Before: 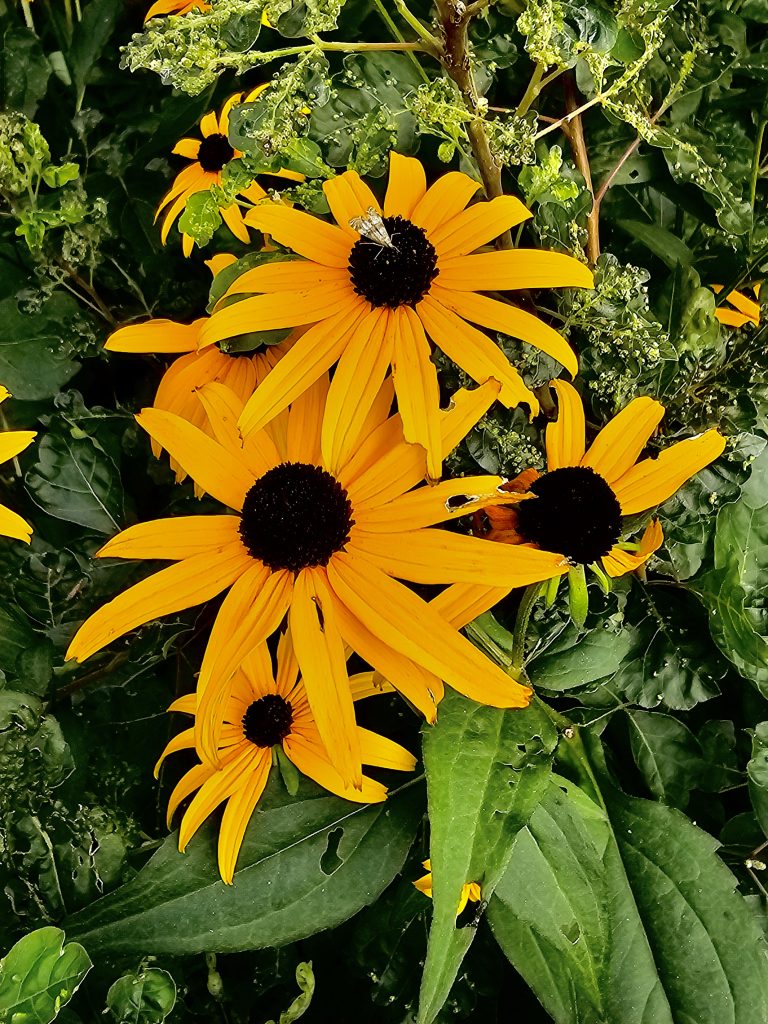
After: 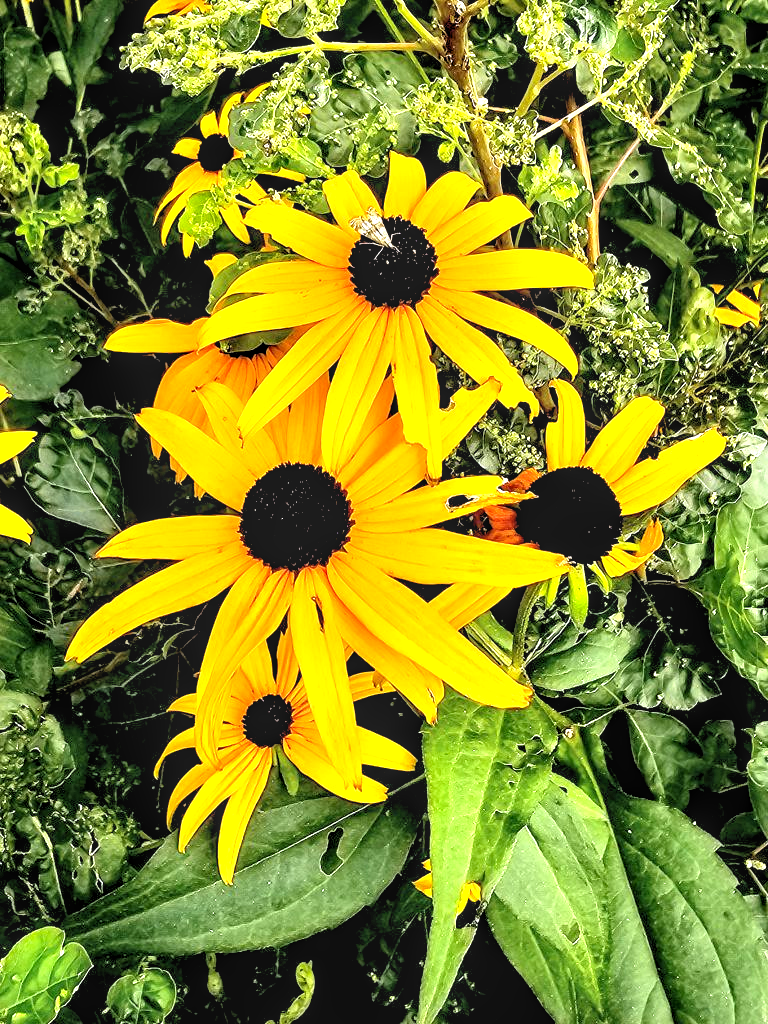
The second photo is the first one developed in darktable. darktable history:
local contrast: on, module defaults
exposure: black level correction 0, exposure 1.2 EV, compensate exposure bias true, compensate highlight preservation false
rgb levels: levels [[0.013, 0.434, 0.89], [0, 0.5, 1], [0, 0.5, 1]]
